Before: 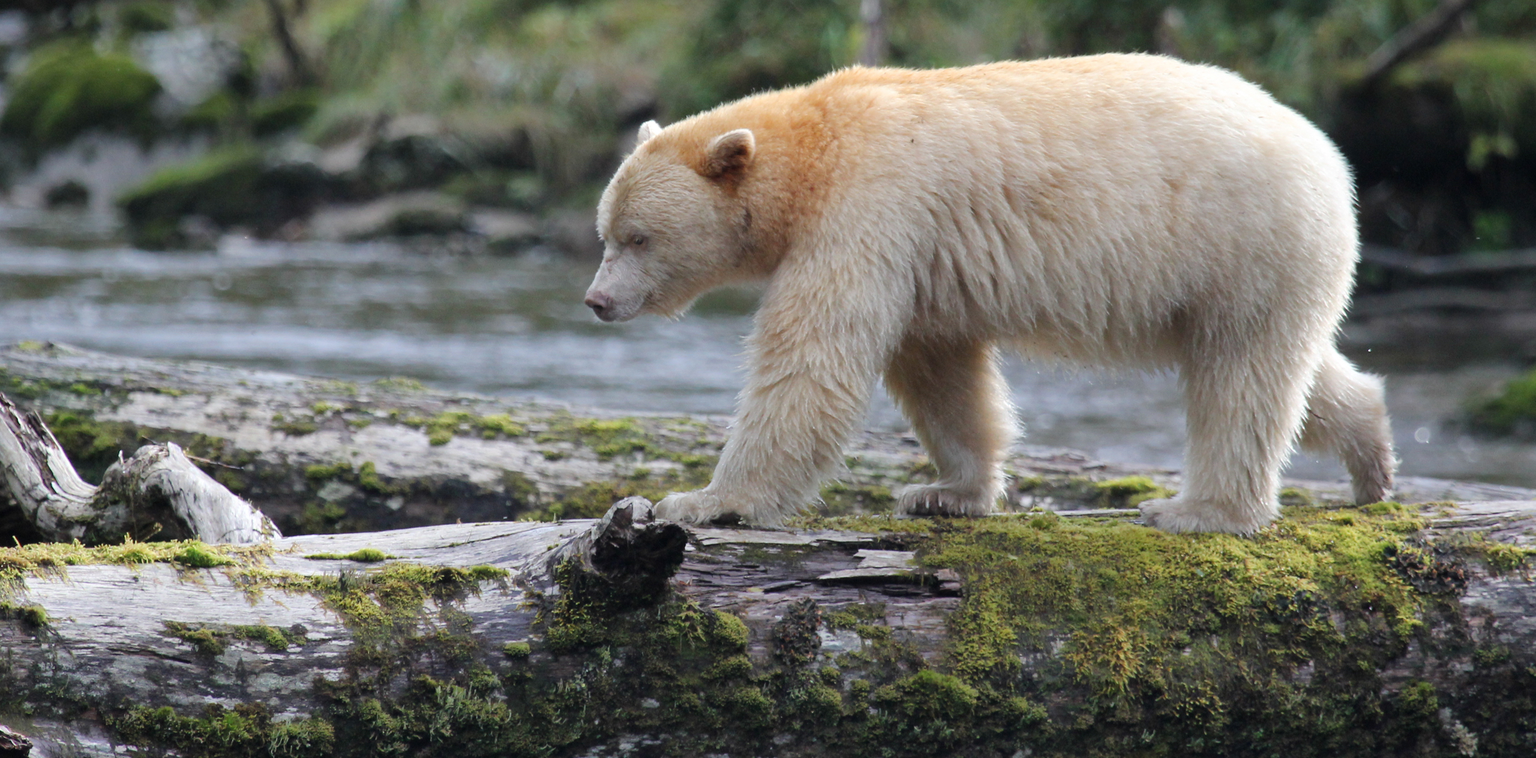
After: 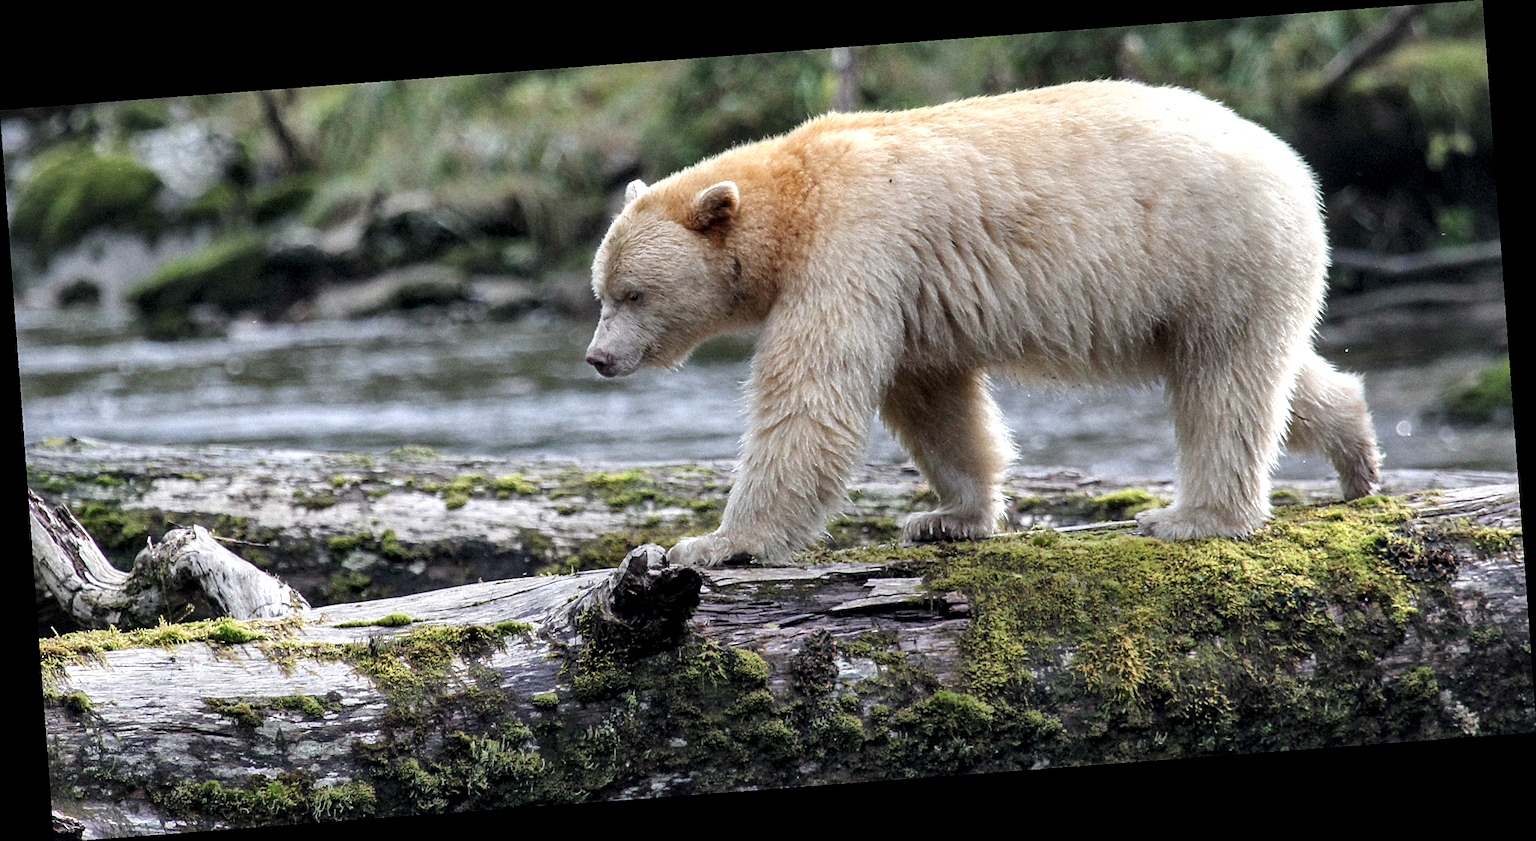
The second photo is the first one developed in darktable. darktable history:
grain: mid-tones bias 0%
rotate and perspective: rotation -4.25°, automatic cropping off
local contrast: highlights 60%, shadows 60%, detail 160%
sharpen: on, module defaults
